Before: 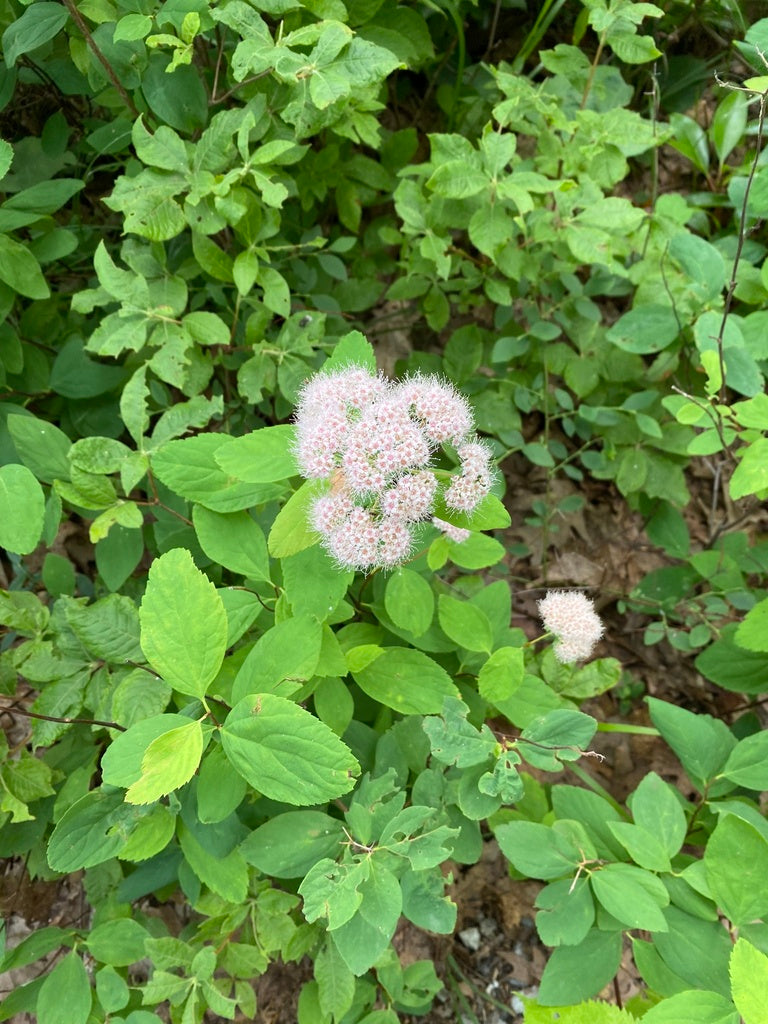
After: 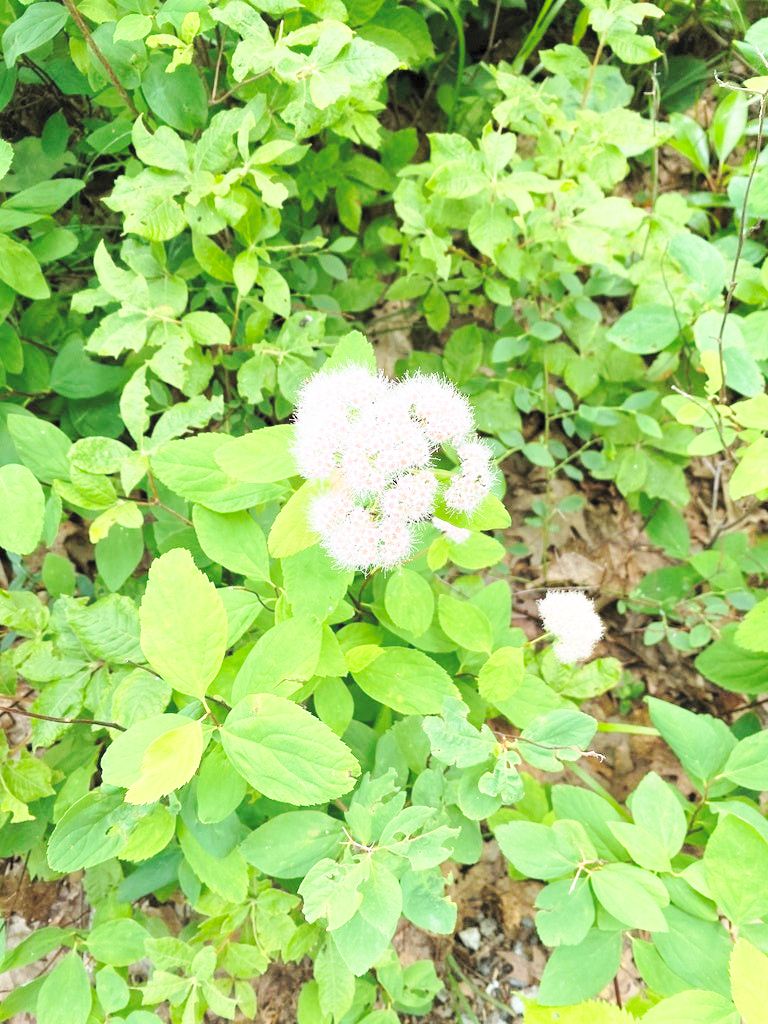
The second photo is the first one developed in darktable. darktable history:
base curve: curves: ch0 [(0, 0) (0.028, 0.03) (0.121, 0.232) (0.46, 0.748) (0.859, 0.968) (1, 1)], preserve colors none
exposure: exposure 0.207 EV, compensate highlight preservation false
contrast brightness saturation: brightness 0.28
